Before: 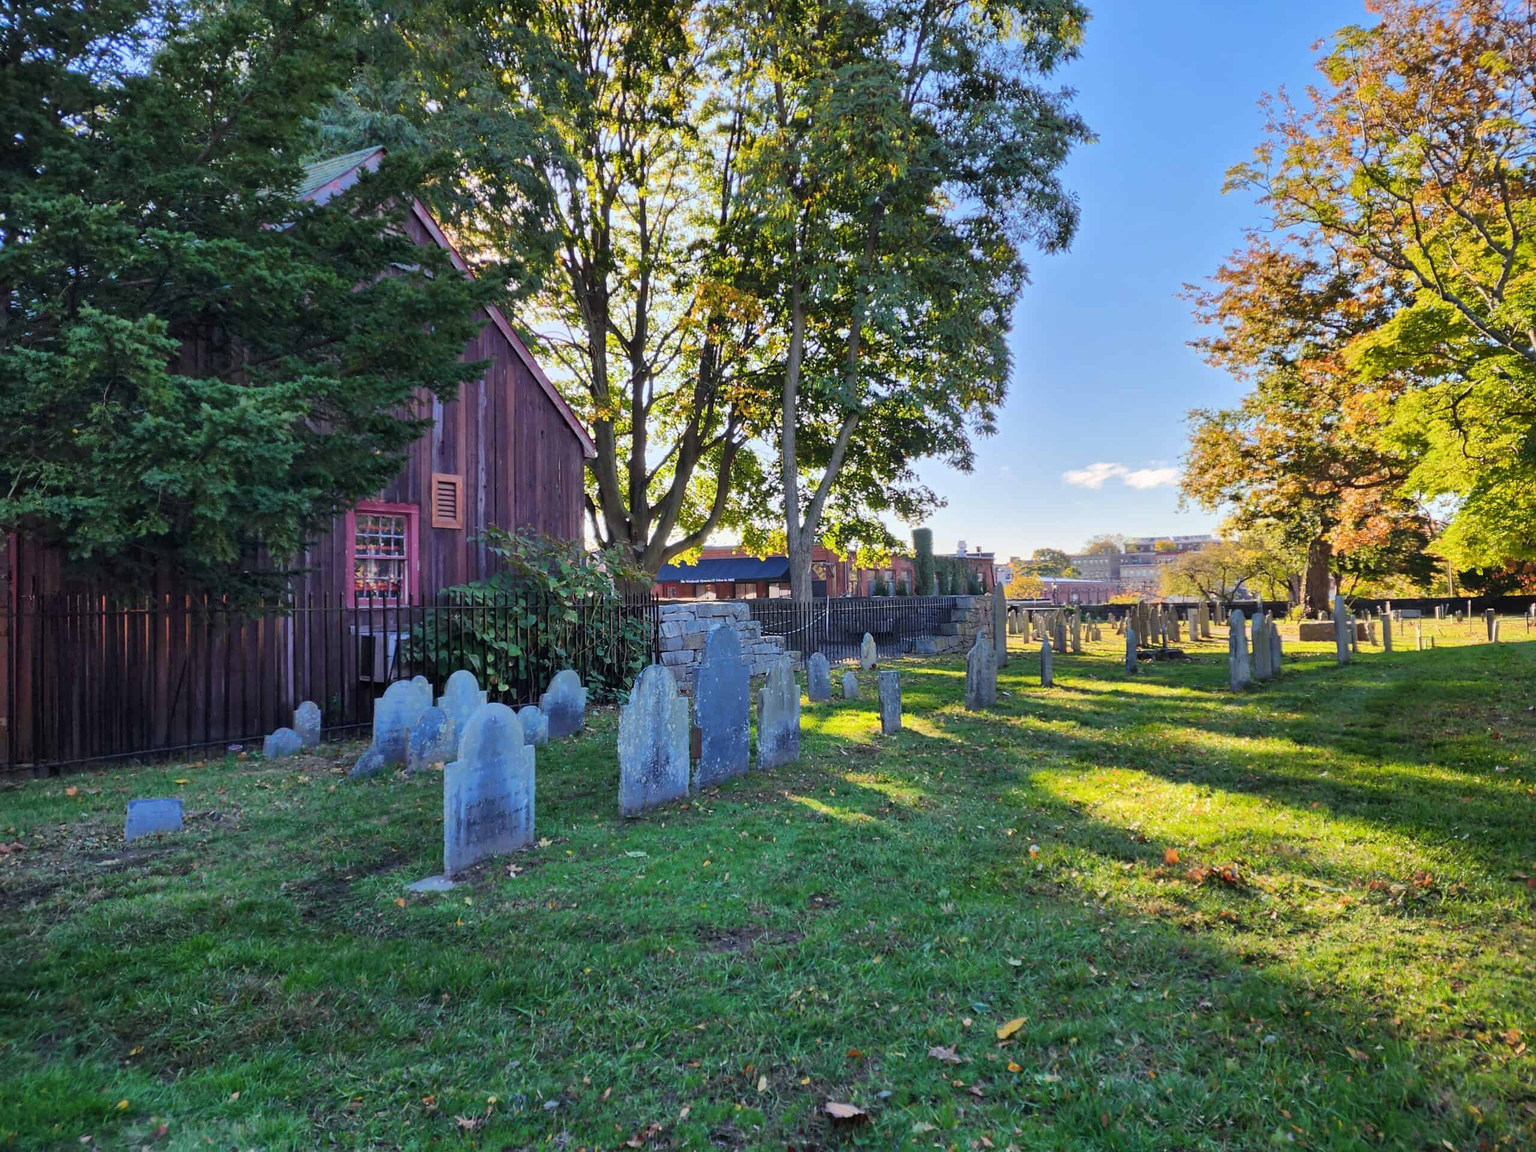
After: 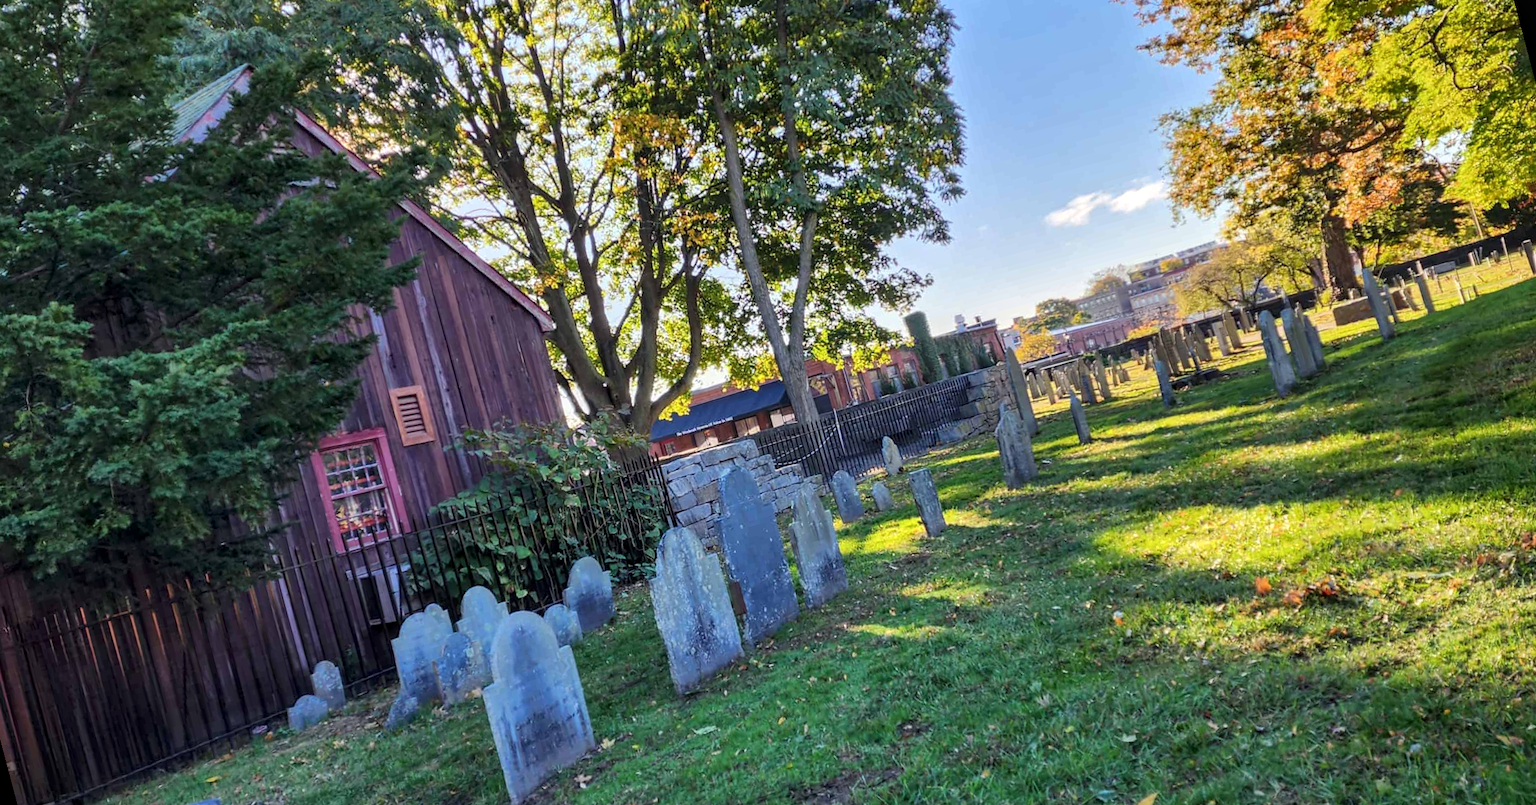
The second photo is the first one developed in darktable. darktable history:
local contrast: on, module defaults
rotate and perspective: rotation -14.8°, crop left 0.1, crop right 0.903, crop top 0.25, crop bottom 0.748
